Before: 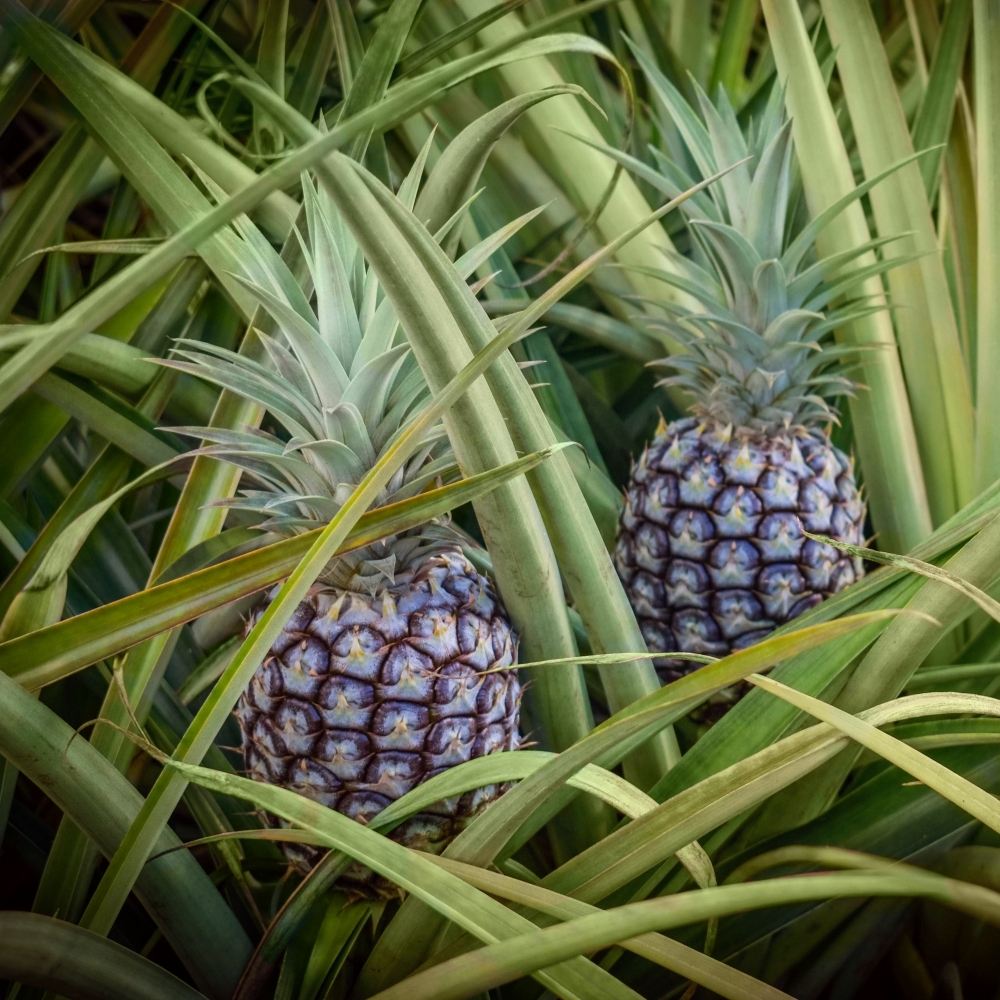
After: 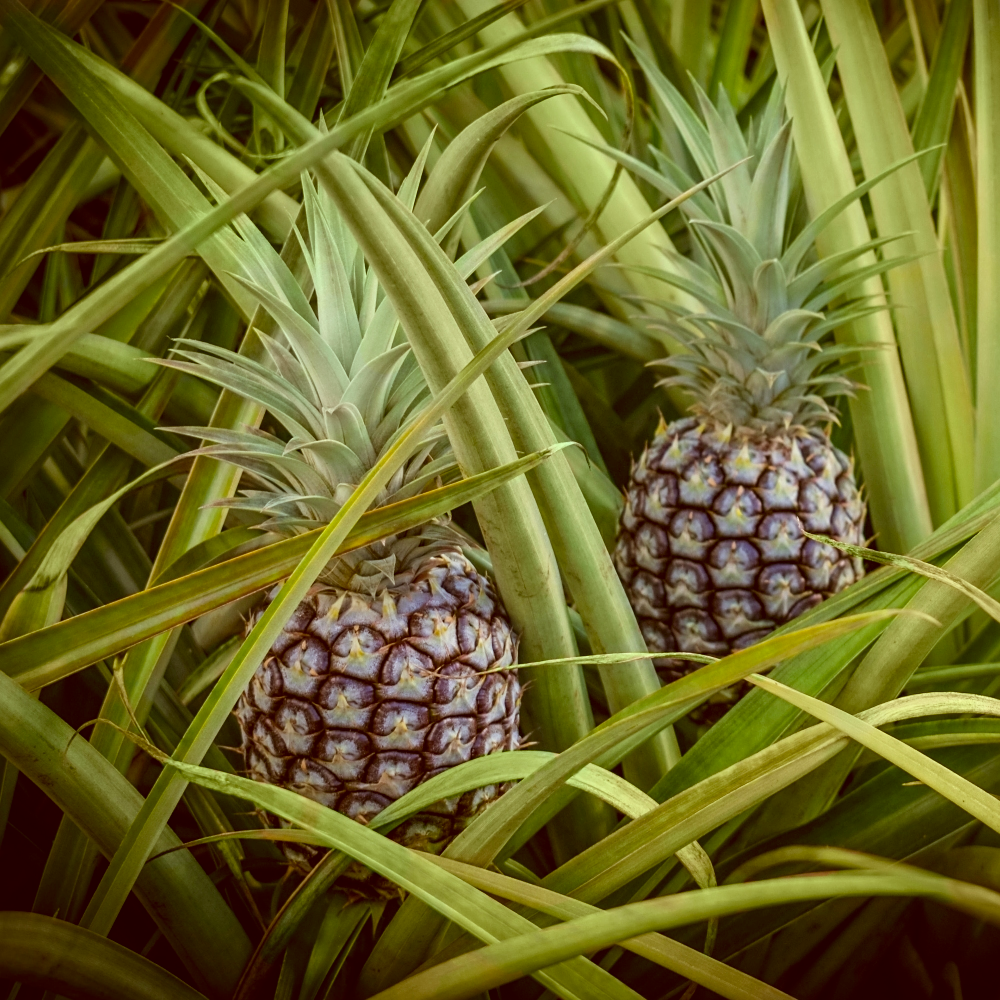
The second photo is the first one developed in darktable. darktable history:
color correction: highlights a* -5.3, highlights b* 9.8, shadows a* 9.8, shadows b* 24.26
sharpen: amount 0.2
